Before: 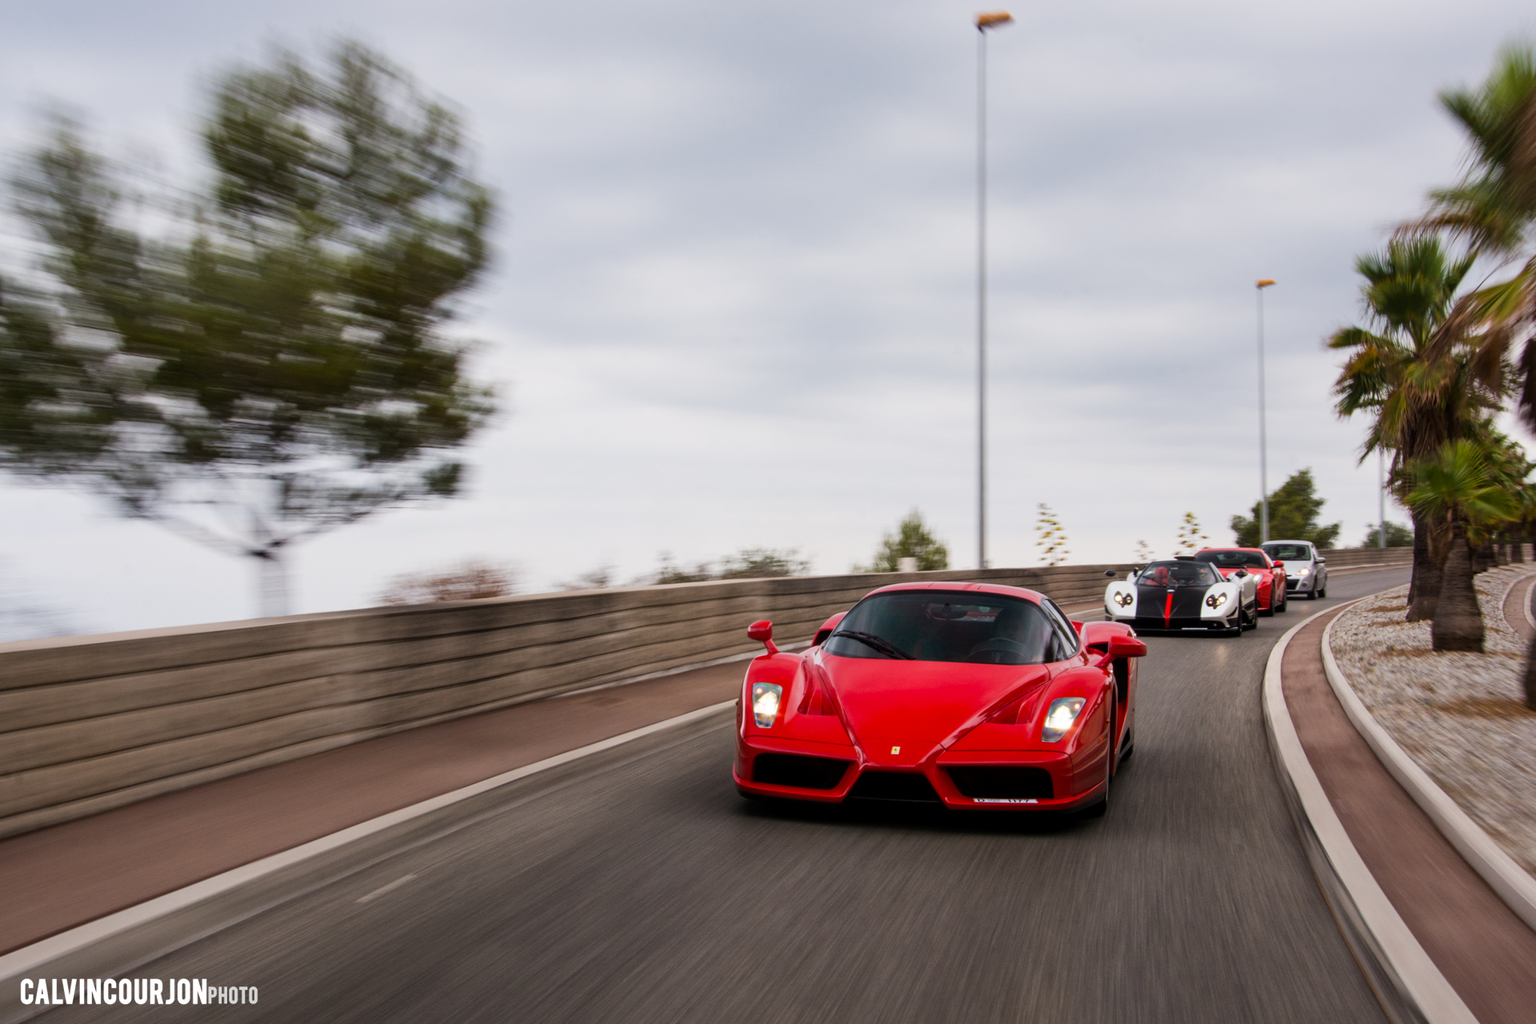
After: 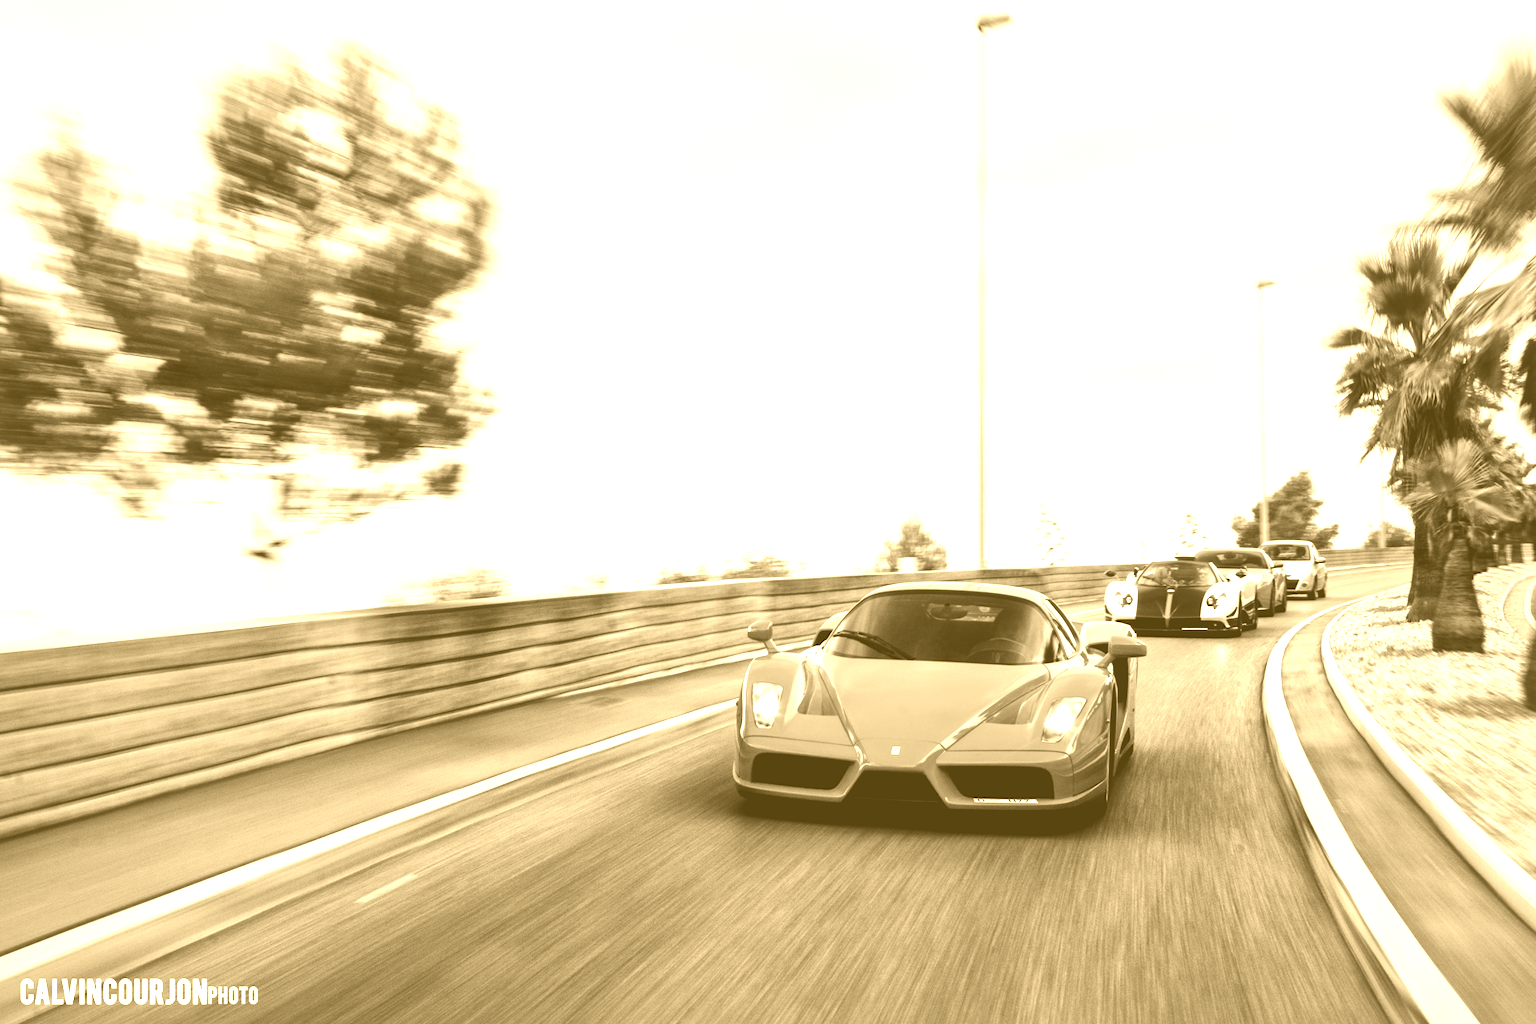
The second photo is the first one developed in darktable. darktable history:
colorize: hue 36°, source mix 100%
local contrast: mode bilateral grid, contrast 20, coarseness 50, detail 148%, midtone range 0.2
base curve: curves: ch0 [(0, 0) (0.028, 0.03) (0.121, 0.232) (0.46, 0.748) (0.859, 0.968) (1, 1)], preserve colors none
